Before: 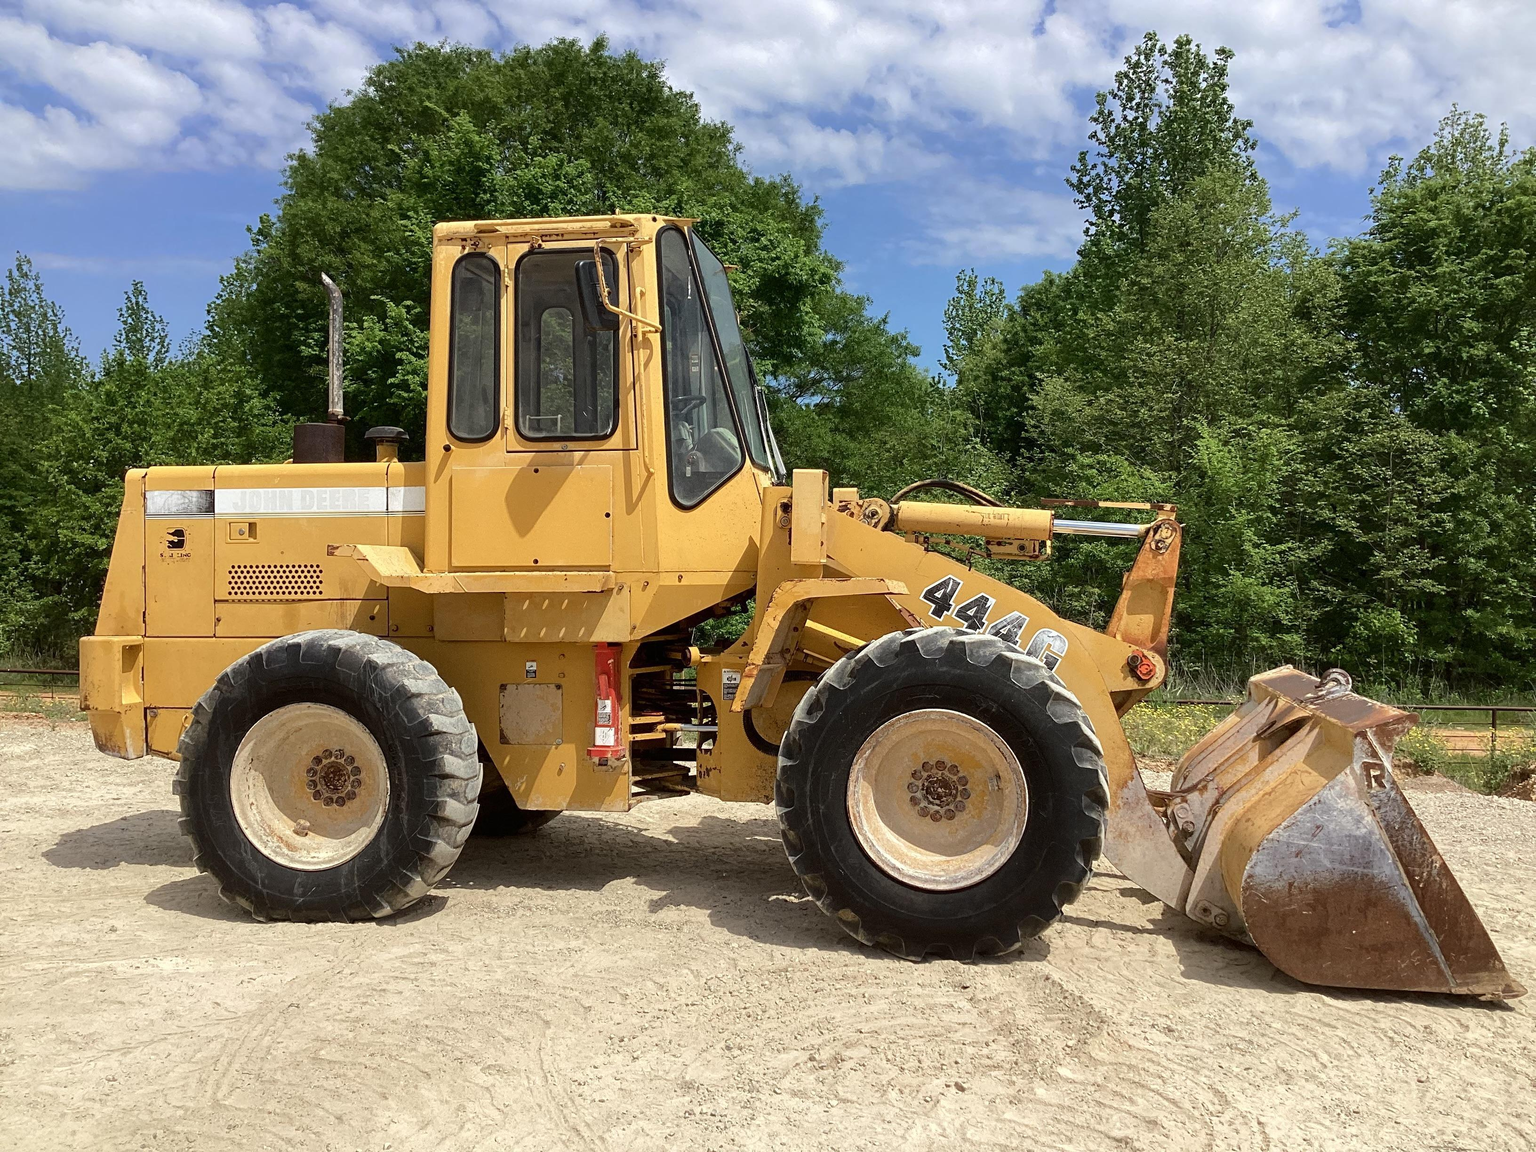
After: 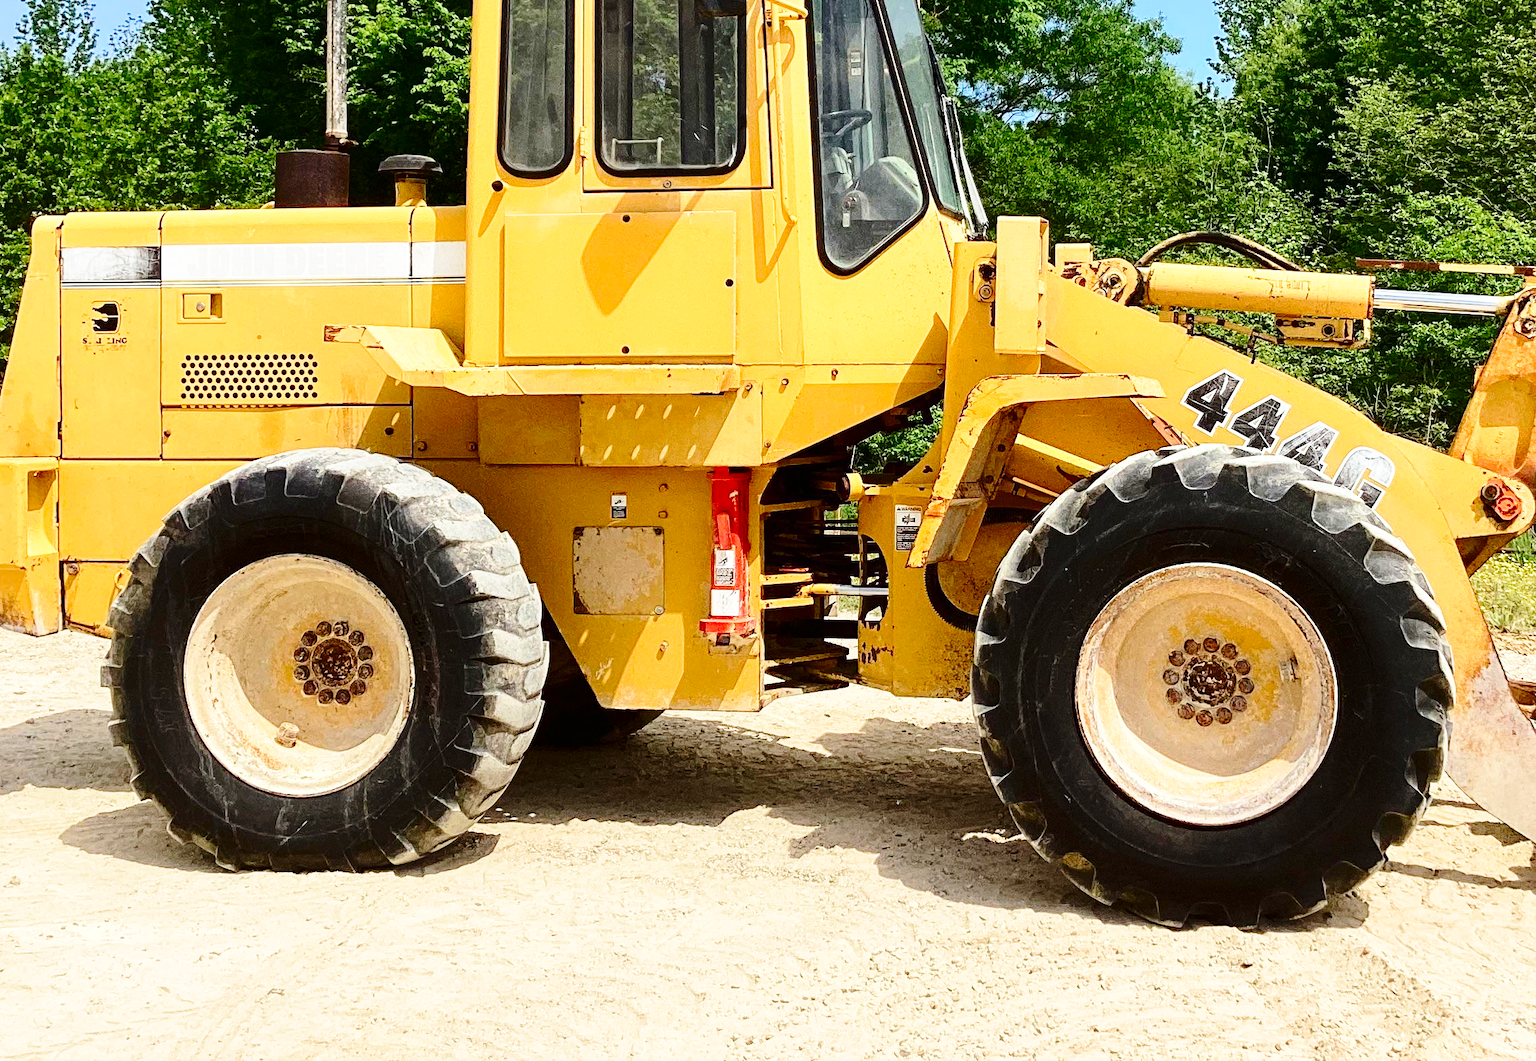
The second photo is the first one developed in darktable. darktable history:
crop: left 6.721%, top 27.772%, right 24.071%, bottom 8.443%
base curve: curves: ch0 [(0, 0) (0.028, 0.03) (0.121, 0.232) (0.46, 0.748) (0.859, 0.968) (1, 1)], exposure shift 0.01, preserve colors none
contrast brightness saturation: contrast 0.184, saturation 0.303
